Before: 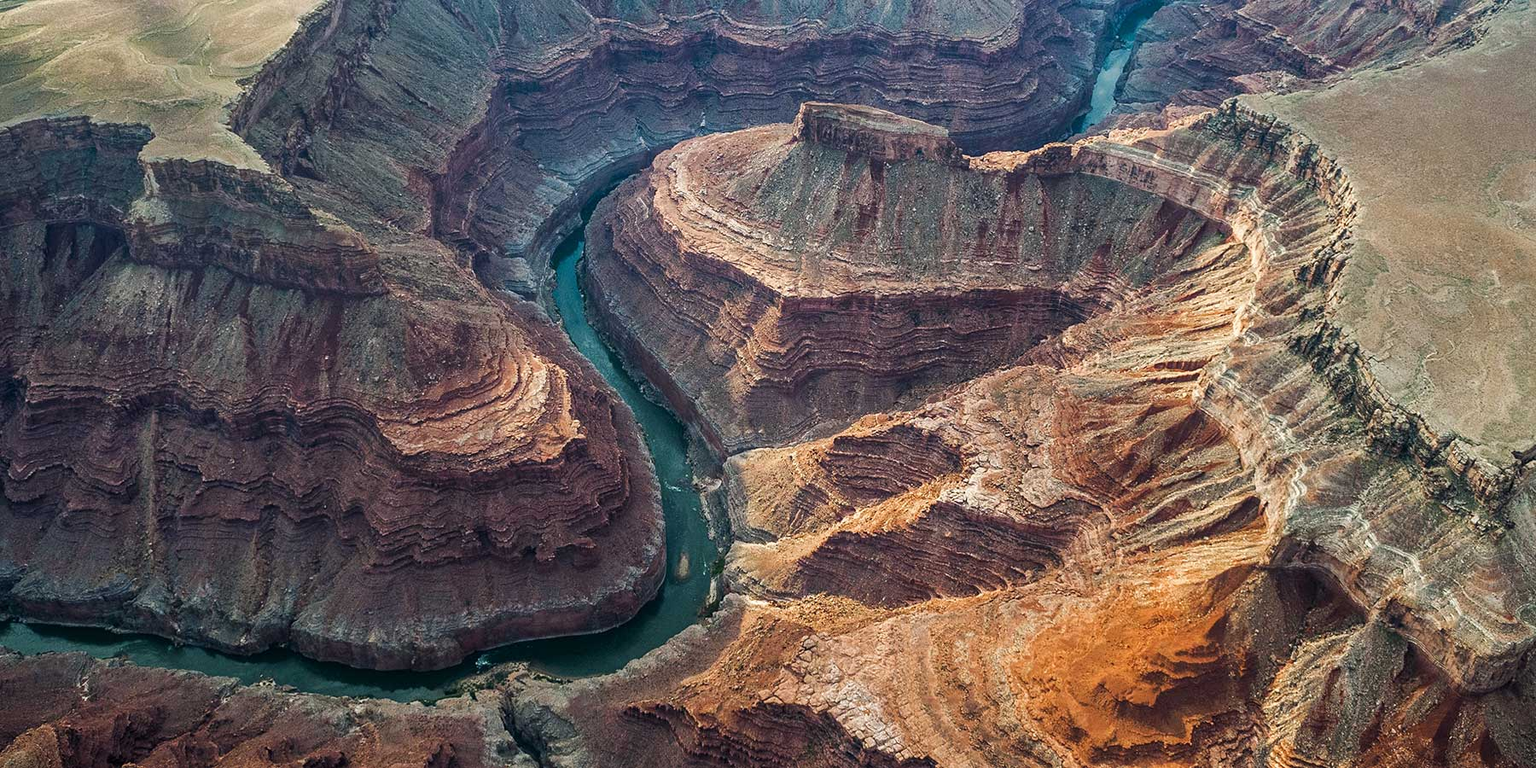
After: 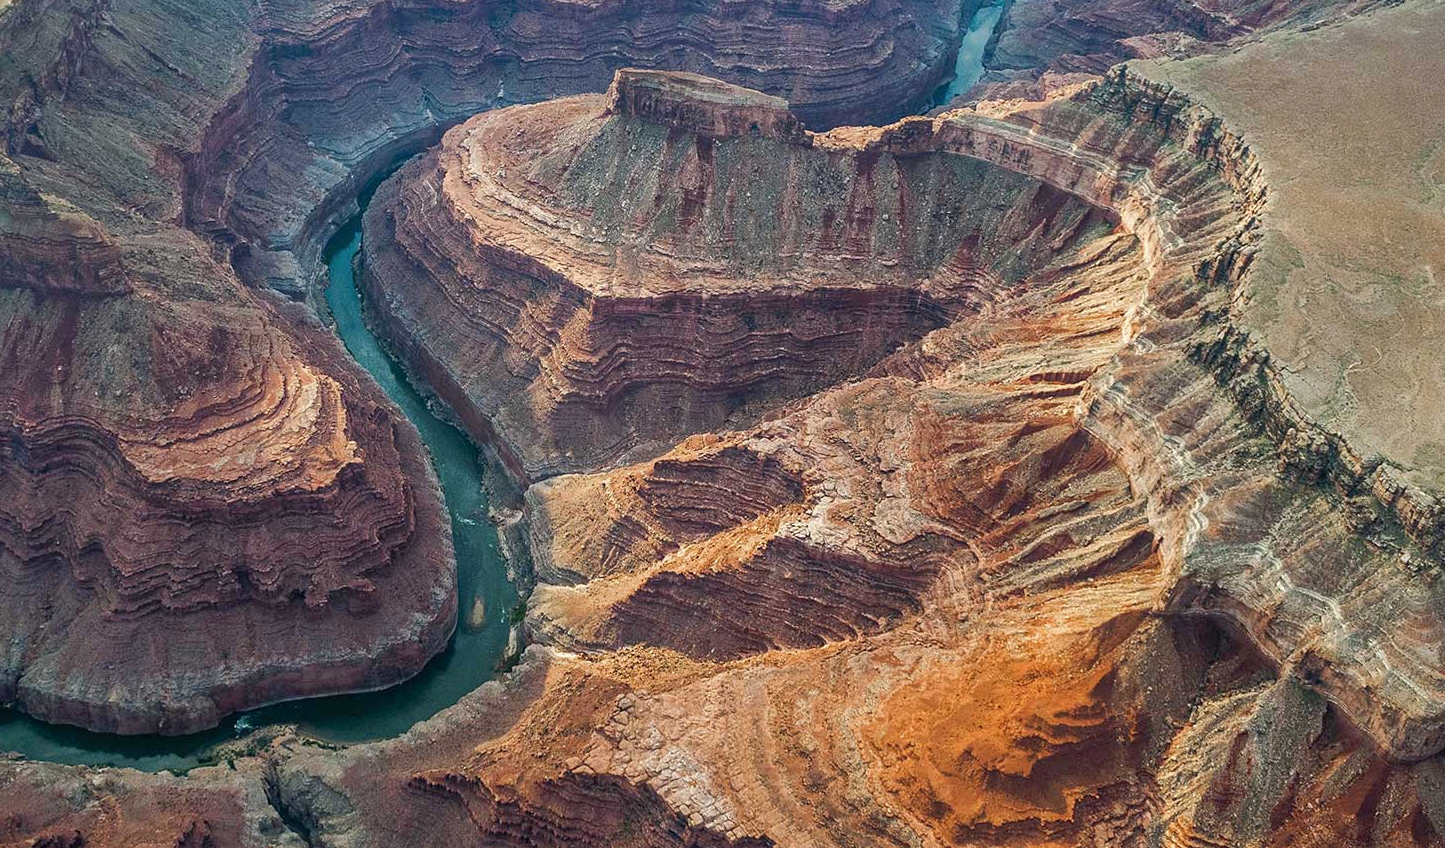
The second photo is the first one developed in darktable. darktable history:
crop and rotate: left 17.959%, top 5.771%, right 1.742%
shadows and highlights: on, module defaults
